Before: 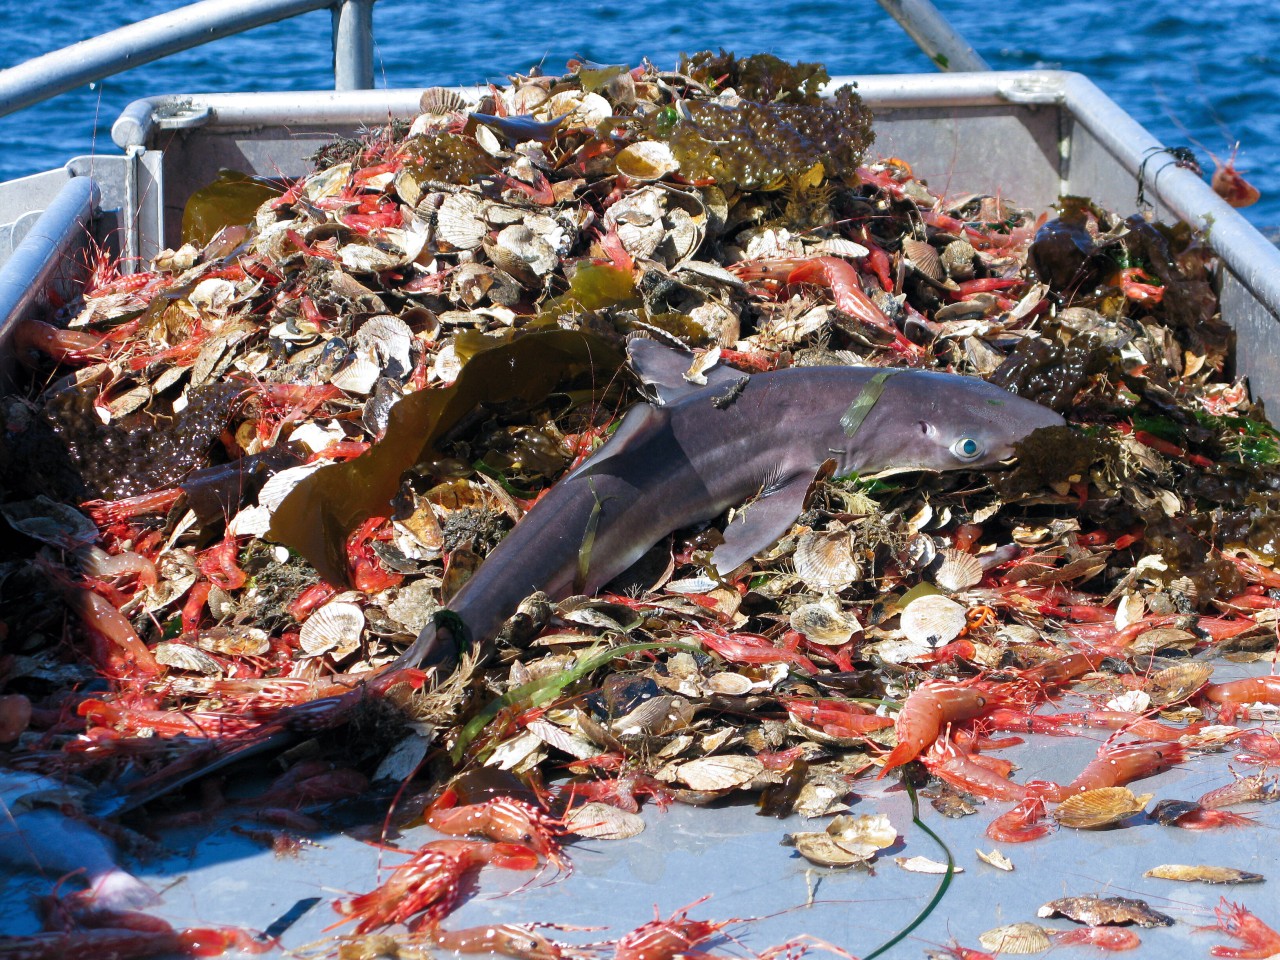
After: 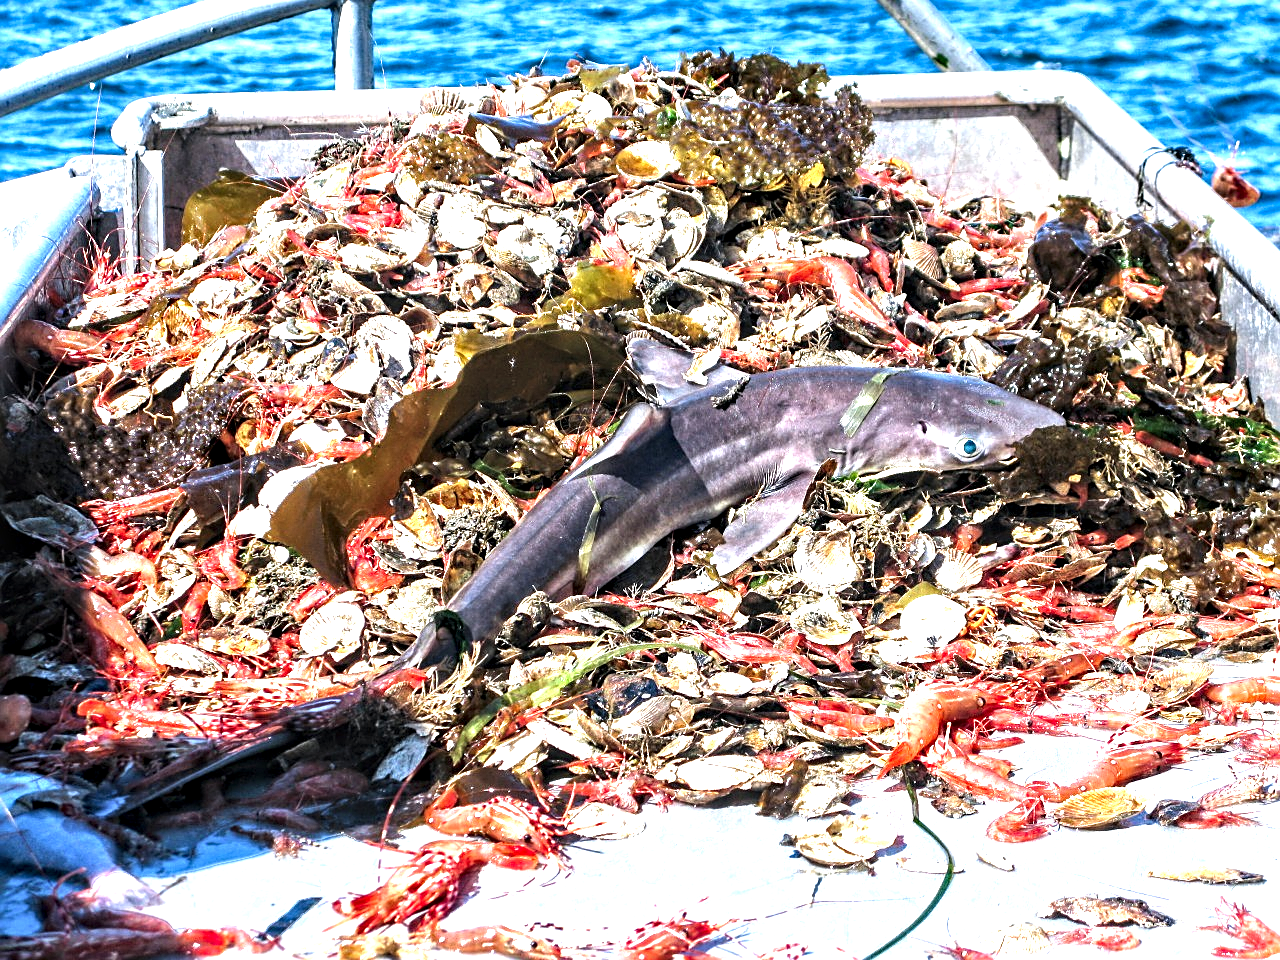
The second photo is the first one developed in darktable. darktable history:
sharpen: on, module defaults
exposure: black level correction 0, exposure 1.1 EV, compensate exposure bias true, compensate highlight preservation false
local contrast: on, module defaults
tone equalizer: -8 EV -0.417 EV, -7 EV -0.389 EV, -6 EV -0.333 EV, -5 EV -0.222 EV, -3 EV 0.222 EV, -2 EV 0.333 EV, -1 EV 0.389 EV, +0 EV 0.417 EV, edges refinement/feathering 500, mask exposure compensation -1.57 EV, preserve details no
contrast equalizer: y [[0.511, 0.558, 0.631, 0.632, 0.559, 0.512], [0.5 ×6], [0.507, 0.559, 0.627, 0.644, 0.647, 0.647], [0 ×6], [0 ×6]]
